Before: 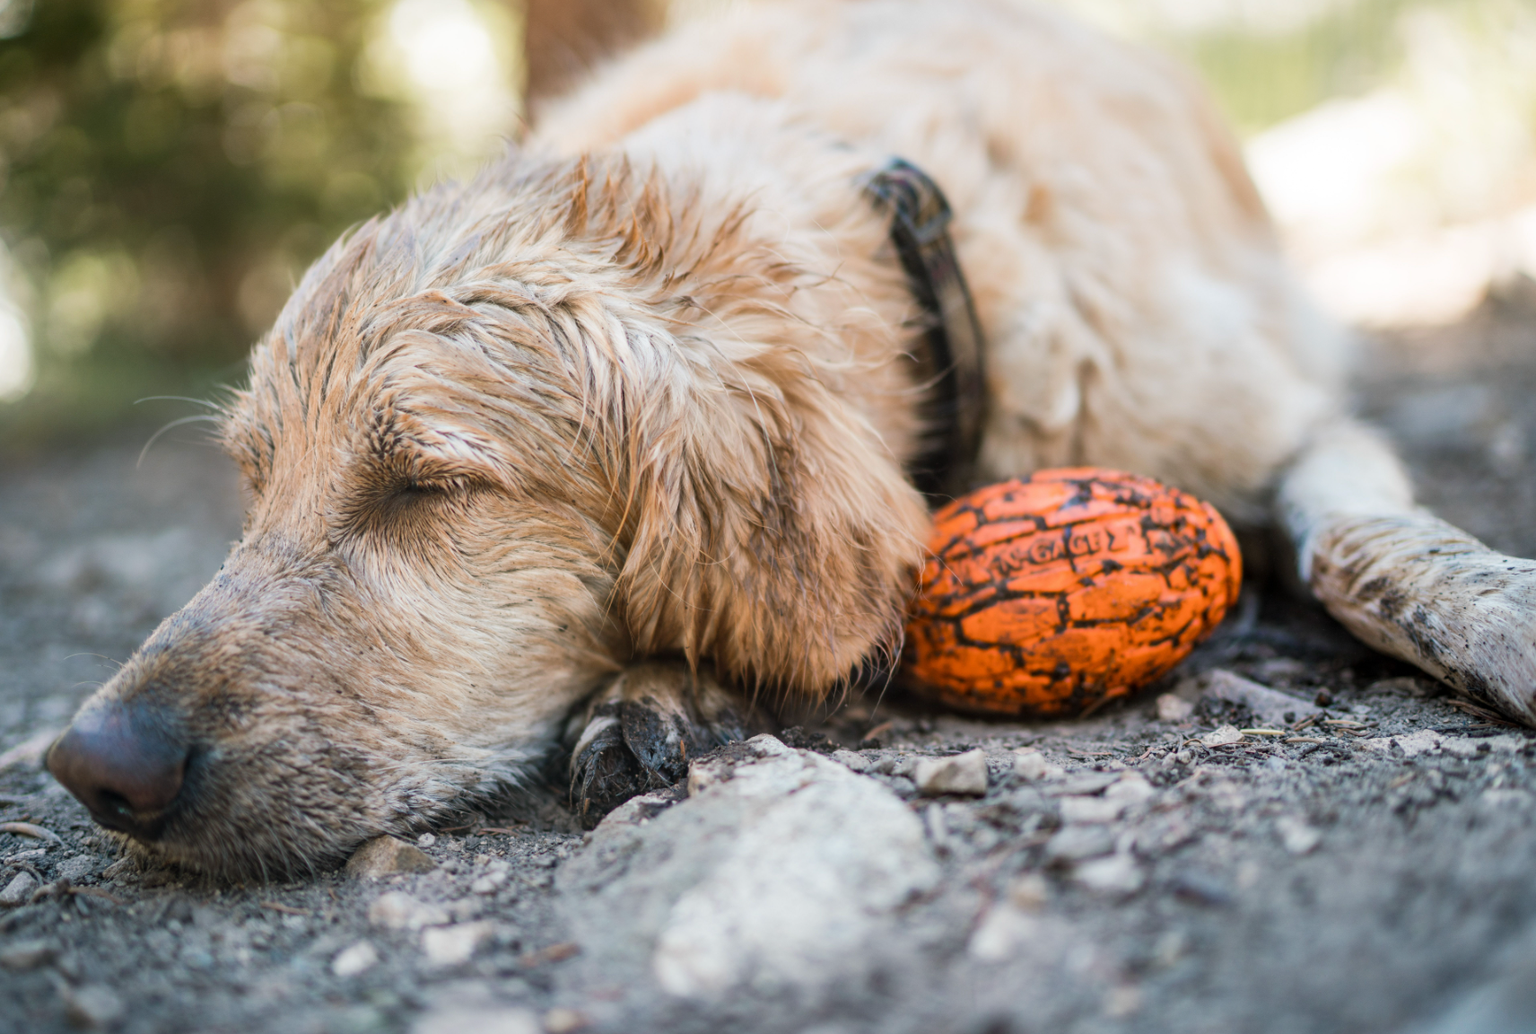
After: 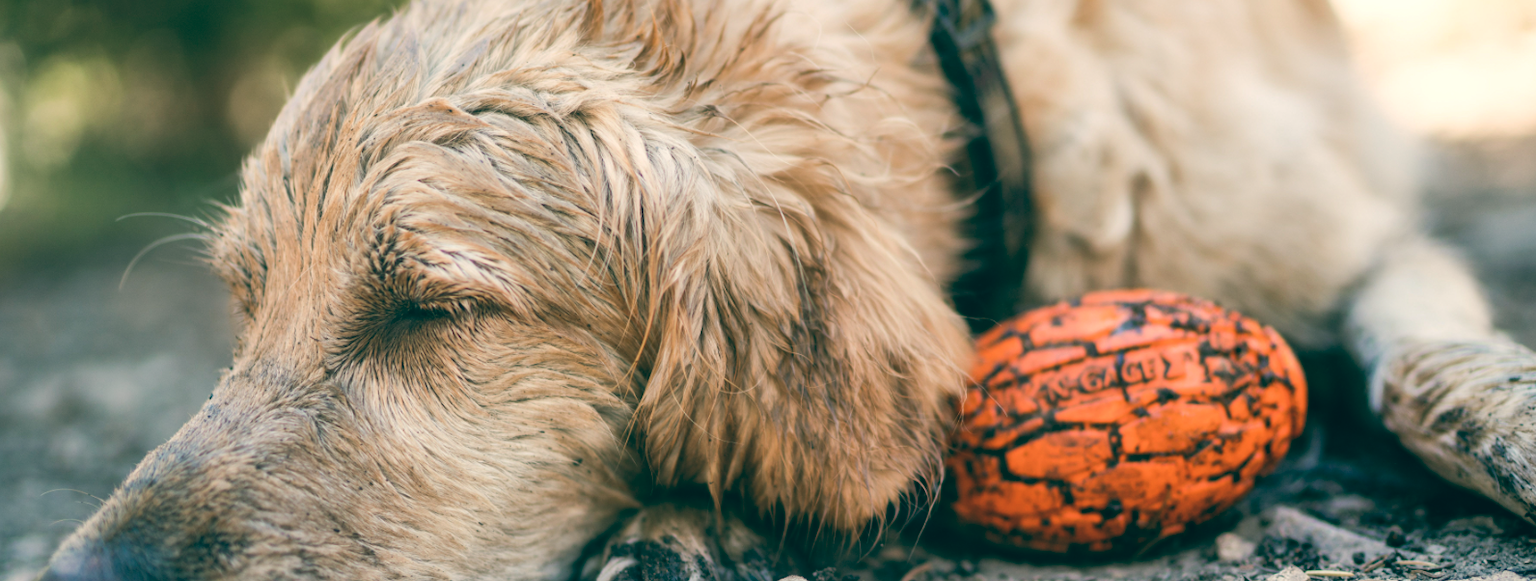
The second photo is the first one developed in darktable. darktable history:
crop: left 1.744%, top 19.225%, right 5.069%, bottom 28.357%
color balance: lift [1.005, 0.99, 1.007, 1.01], gamma [1, 0.979, 1.011, 1.021], gain [0.923, 1.098, 1.025, 0.902], input saturation 90.45%, contrast 7.73%, output saturation 105.91%
